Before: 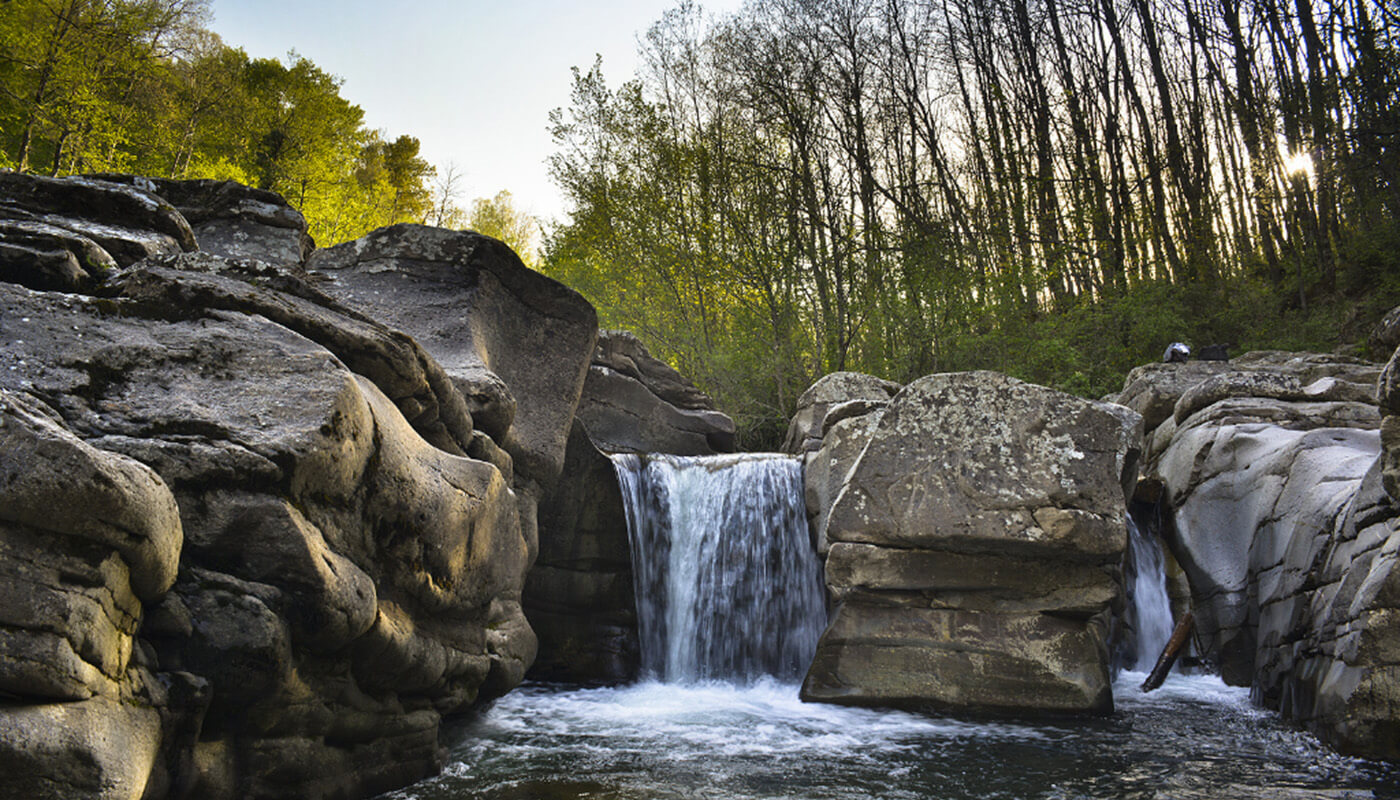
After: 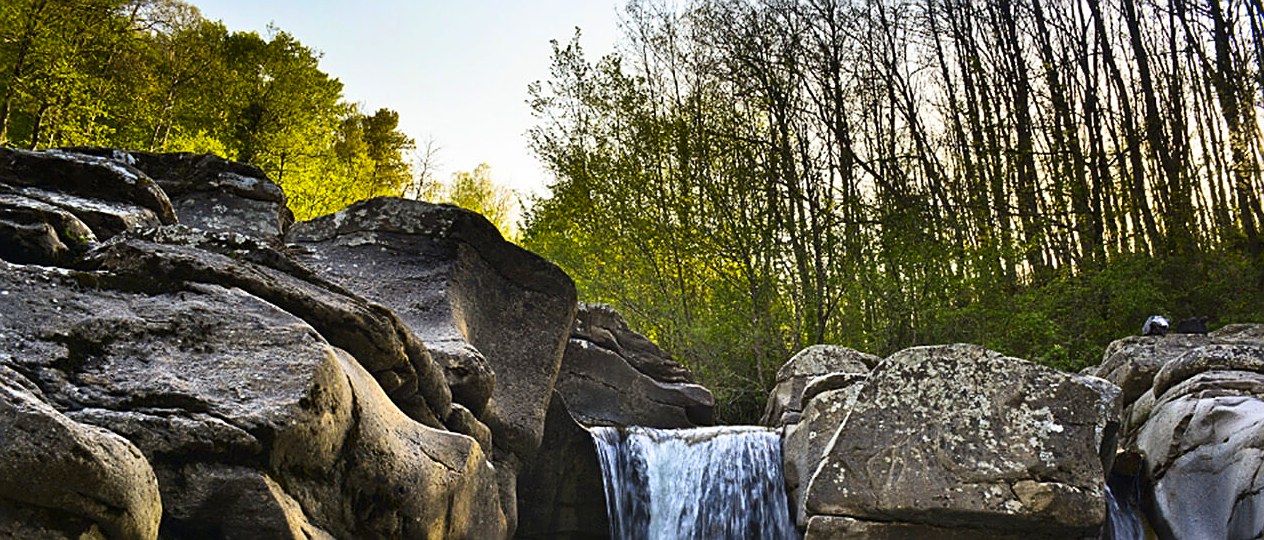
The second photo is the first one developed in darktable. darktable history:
crop: left 1.509%, top 3.452%, right 7.696%, bottom 28.452%
contrast brightness saturation: contrast 0.18, saturation 0.3
sharpen: on, module defaults
